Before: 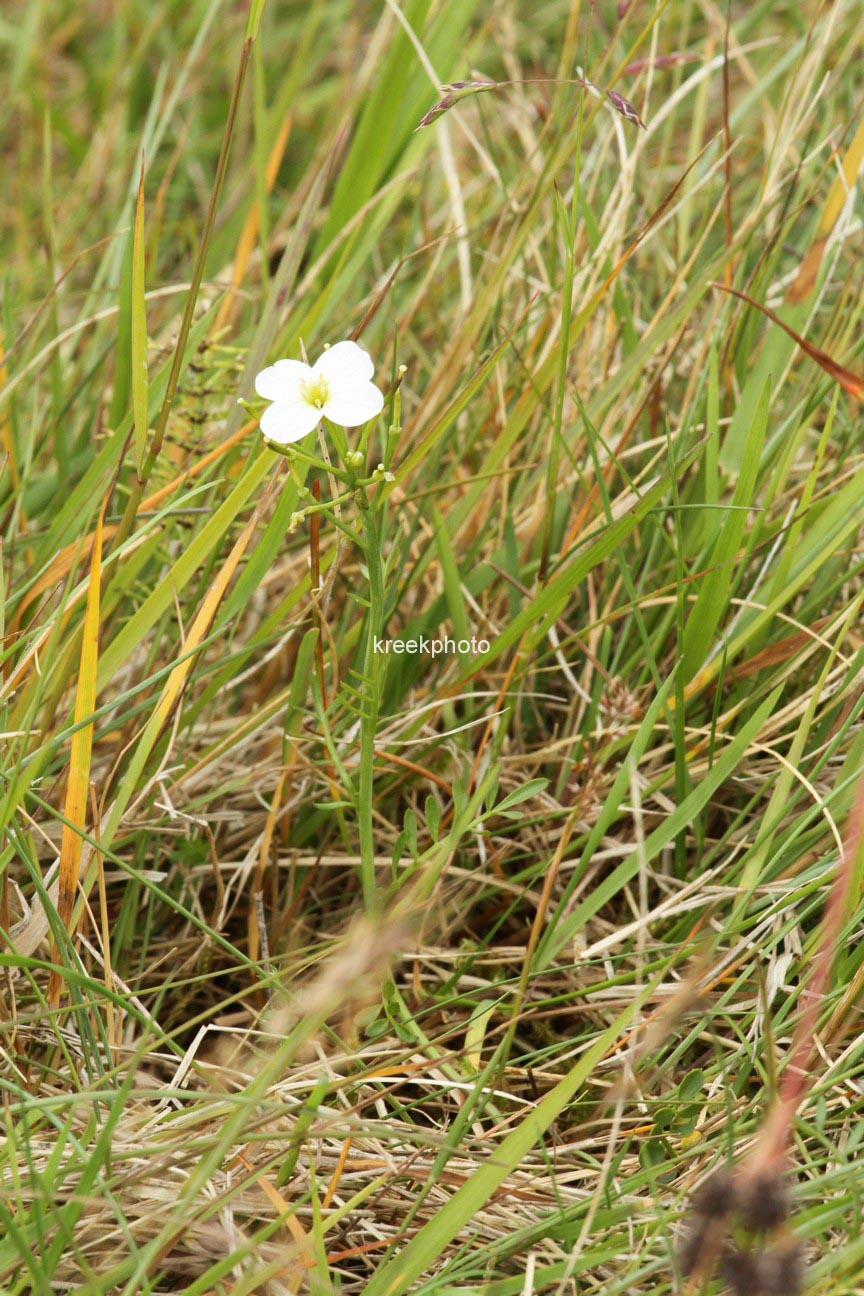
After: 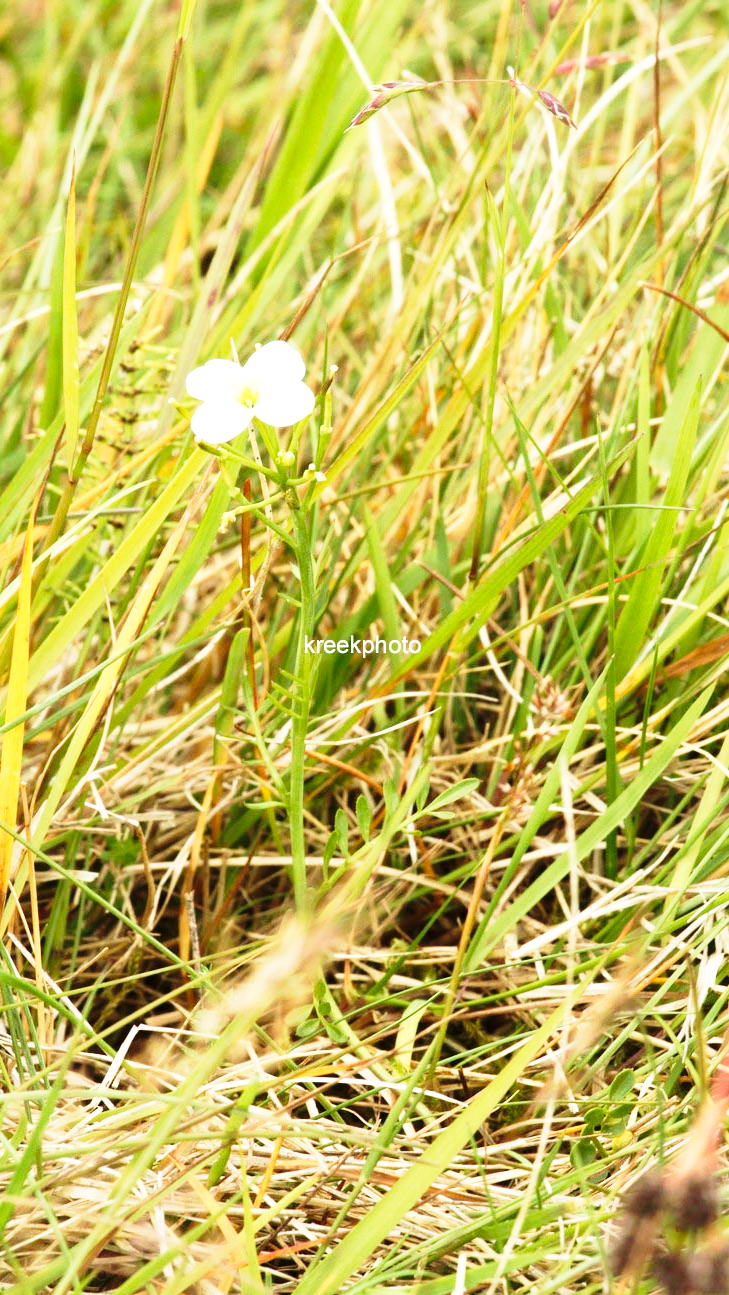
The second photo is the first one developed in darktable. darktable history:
color correction: highlights b* 0.021, saturation 0.981
base curve: curves: ch0 [(0, 0) (0.026, 0.03) (0.109, 0.232) (0.351, 0.748) (0.669, 0.968) (1, 1)], exposure shift 0.566, preserve colors none
crop: left 8.078%, right 7.446%
velvia: on, module defaults
